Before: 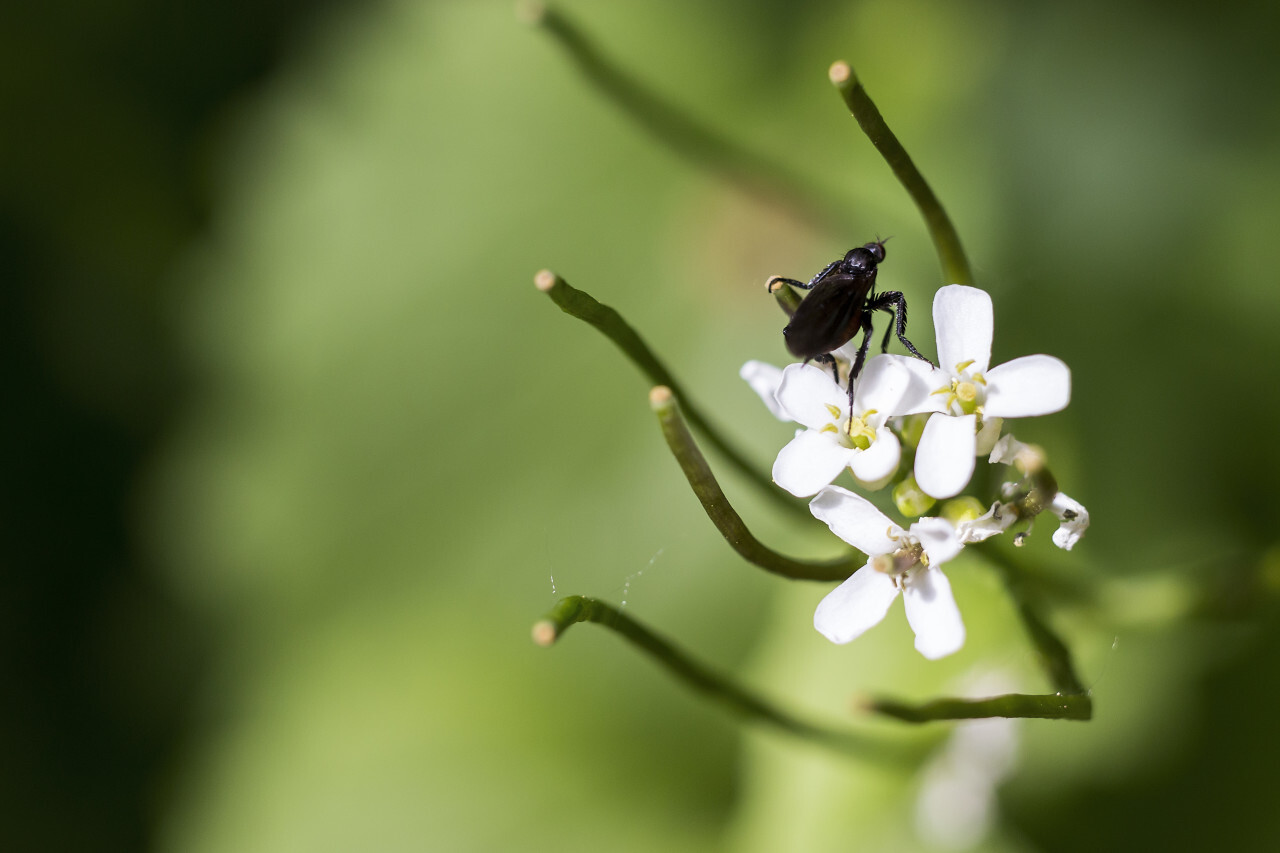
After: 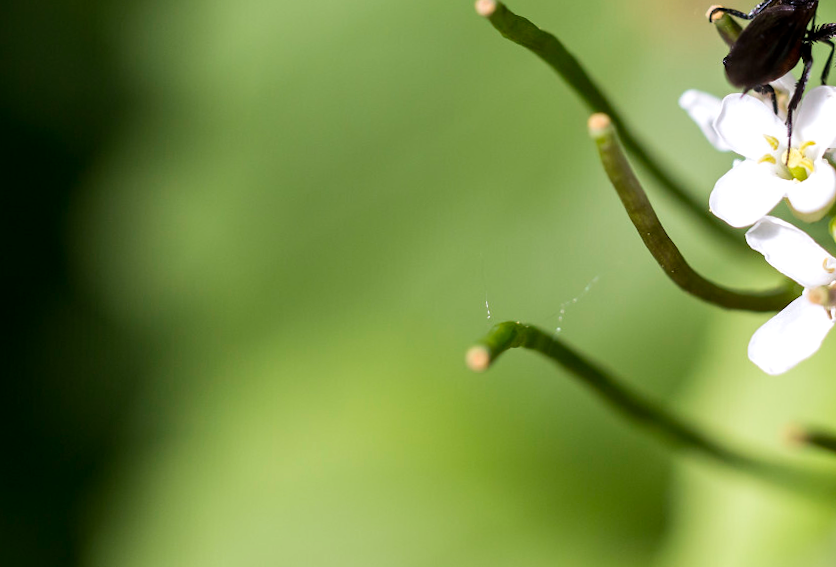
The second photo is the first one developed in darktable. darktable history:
exposure: exposure 0.201 EV, compensate highlight preservation false
crop and rotate: angle -1.12°, left 3.589%, top 31.497%, right 29.124%
